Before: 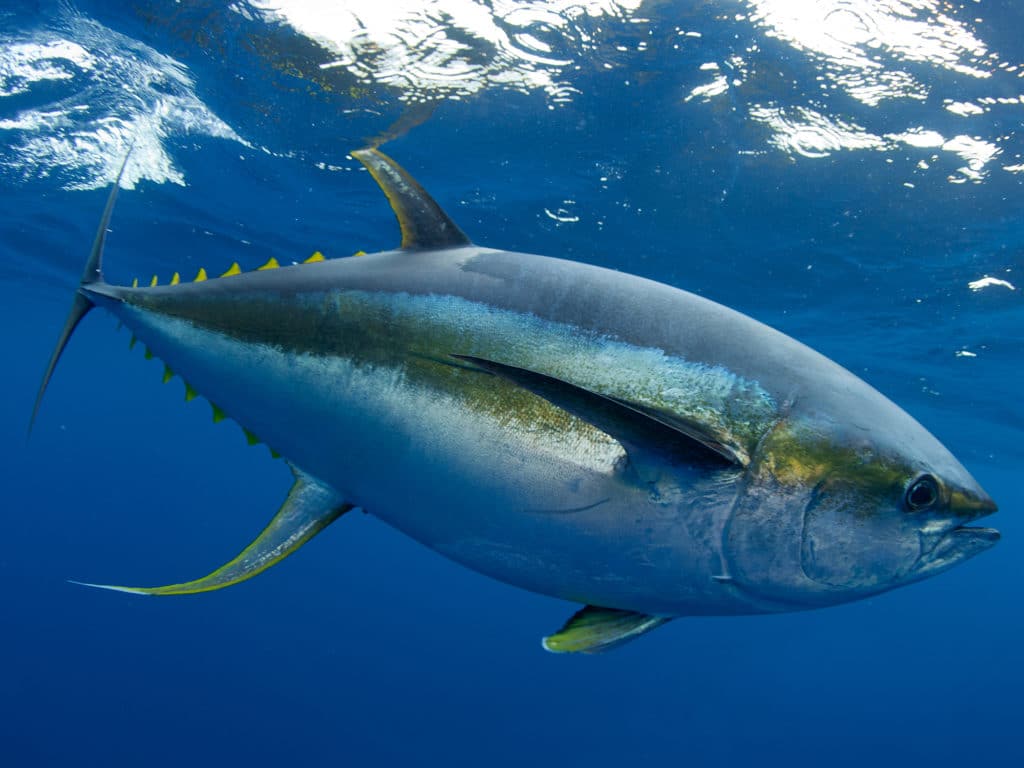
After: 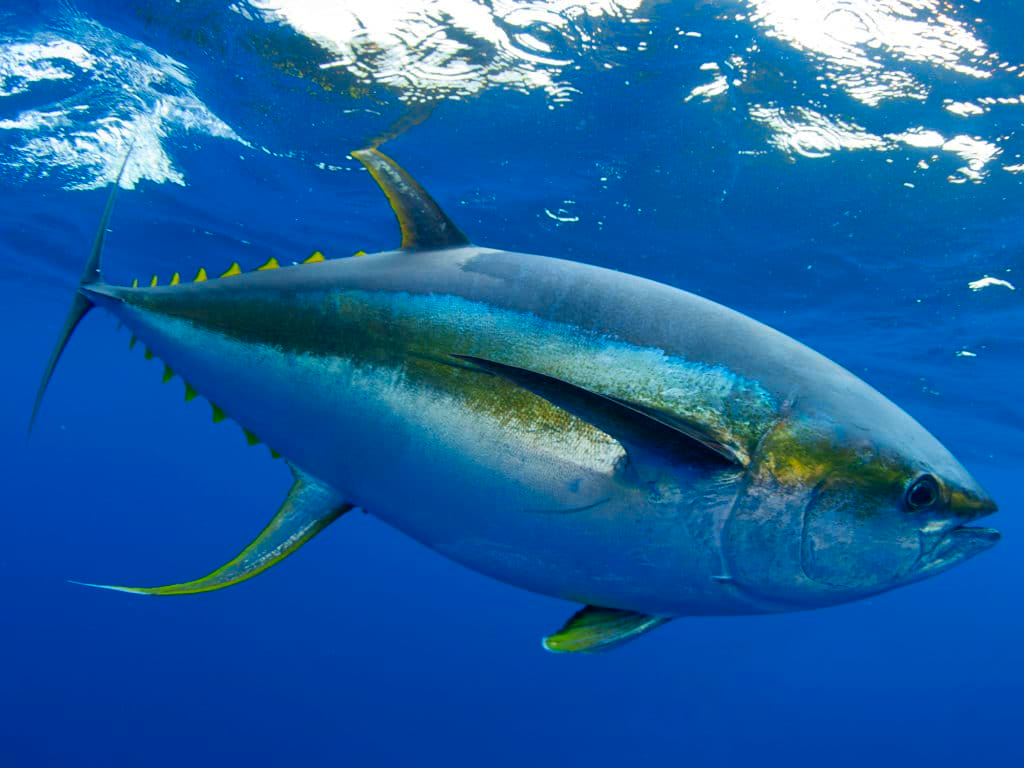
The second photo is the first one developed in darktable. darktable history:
contrast brightness saturation: saturation 0.491
